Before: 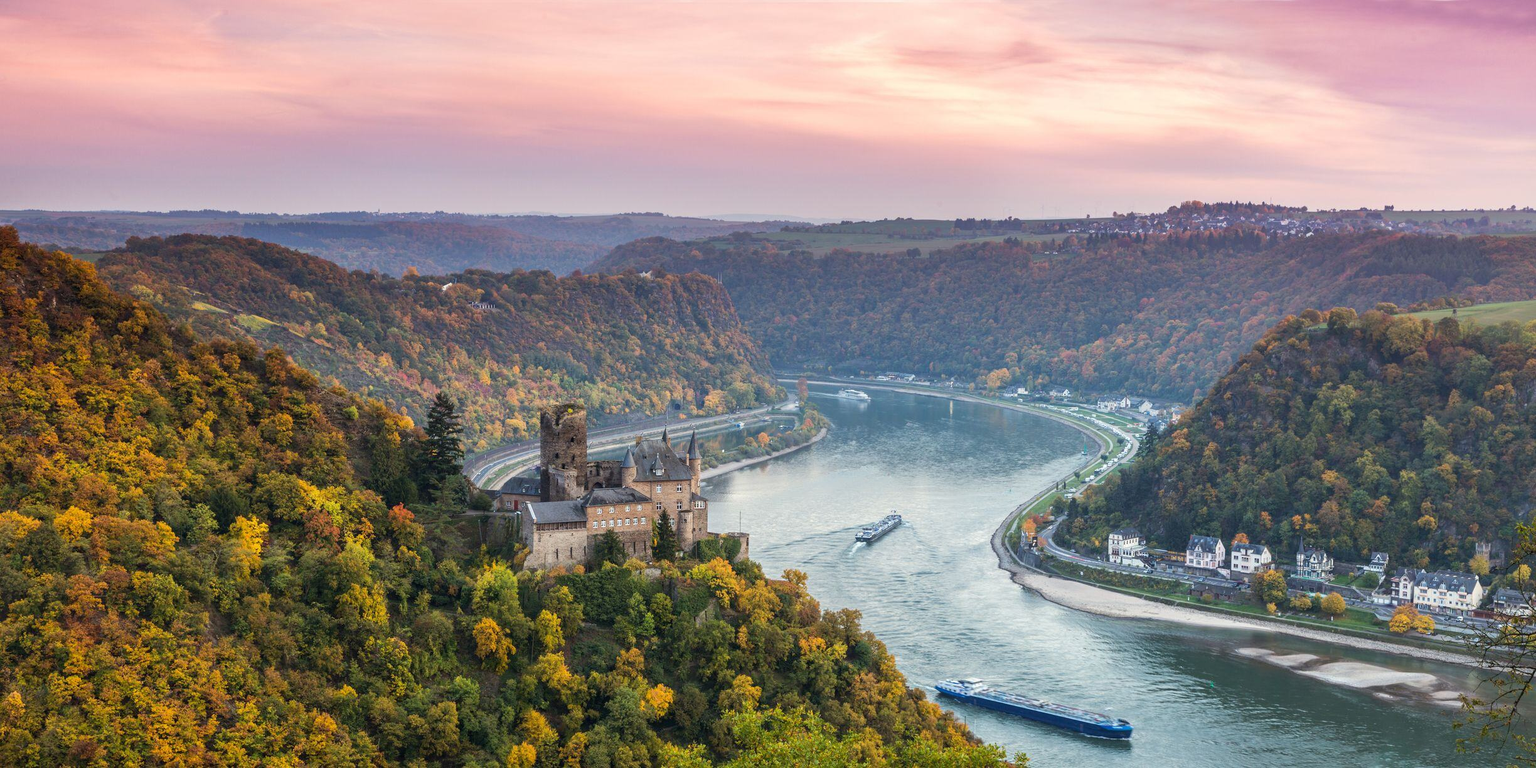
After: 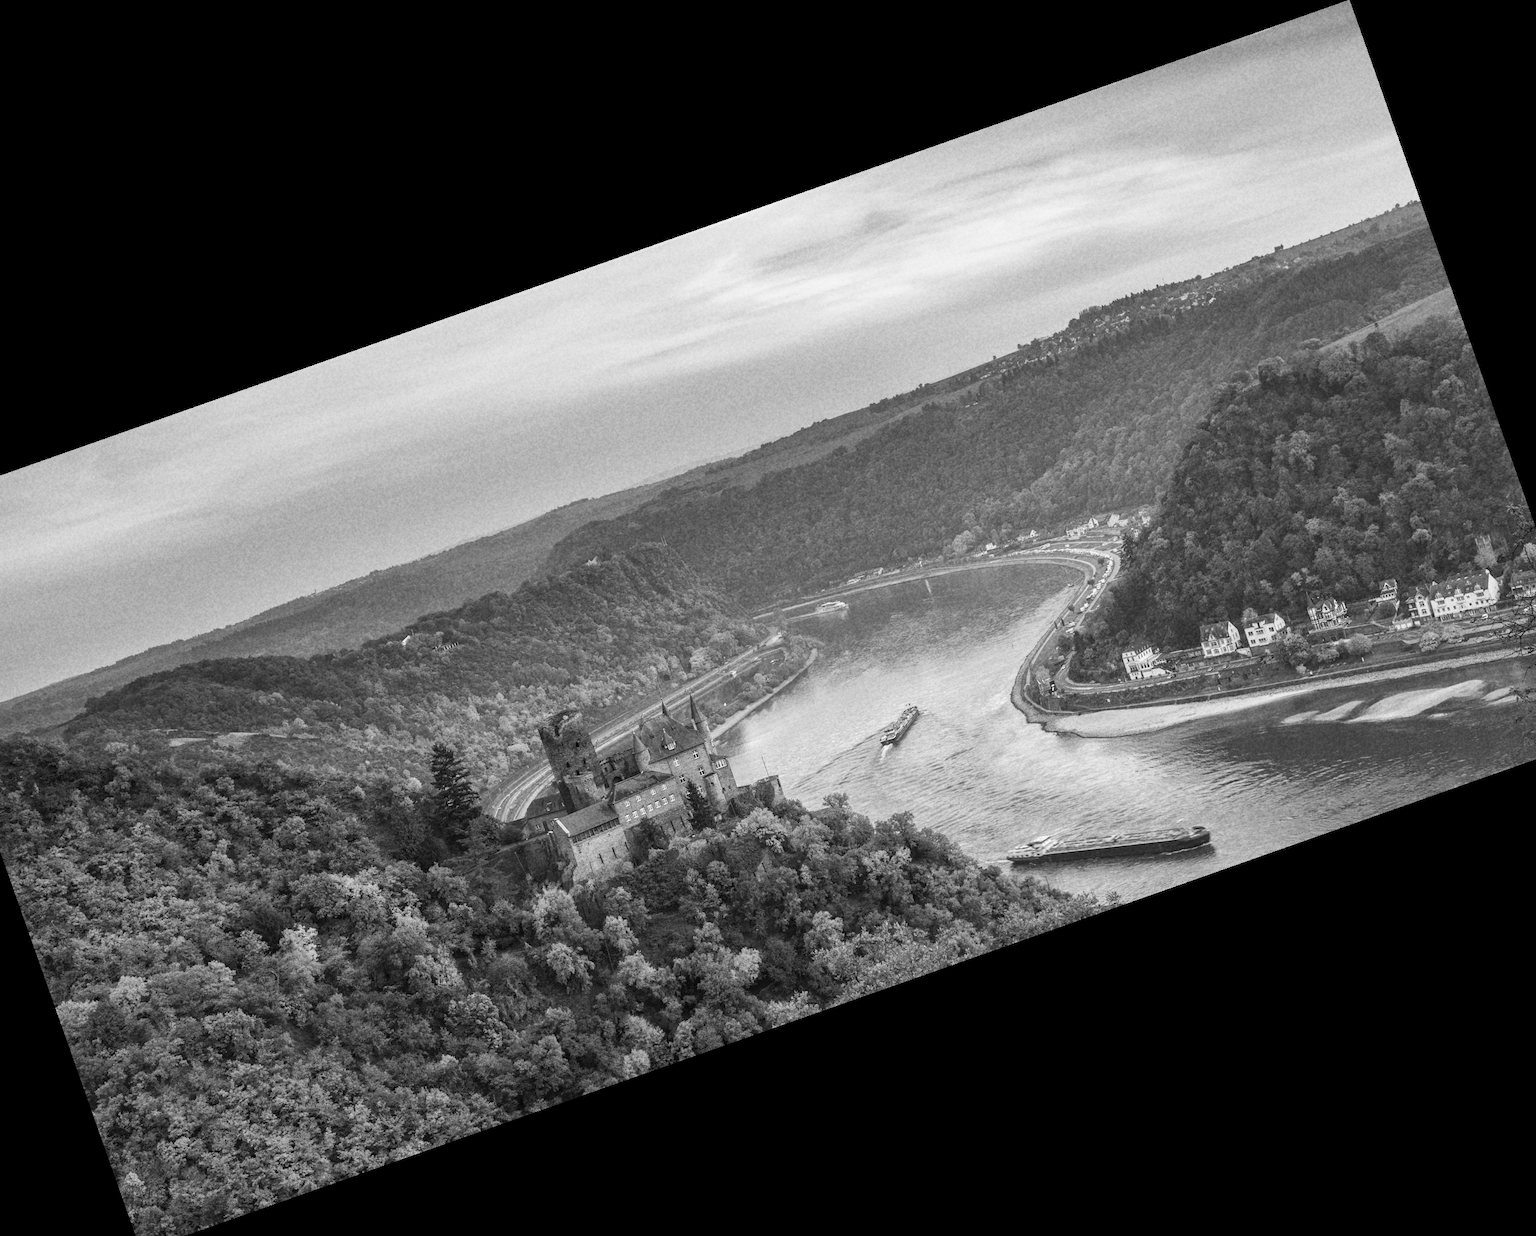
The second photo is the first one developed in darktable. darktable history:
monochrome: on, module defaults
shadows and highlights: shadows 4.1, highlights -17.6, soften with gaussian
exposure: compensate highlight preservation false
crop and rotate: angle 19.43°, left 6.812%, right 4.125%, bottom 1.087%
grain: coarseness 22.88 ISO
